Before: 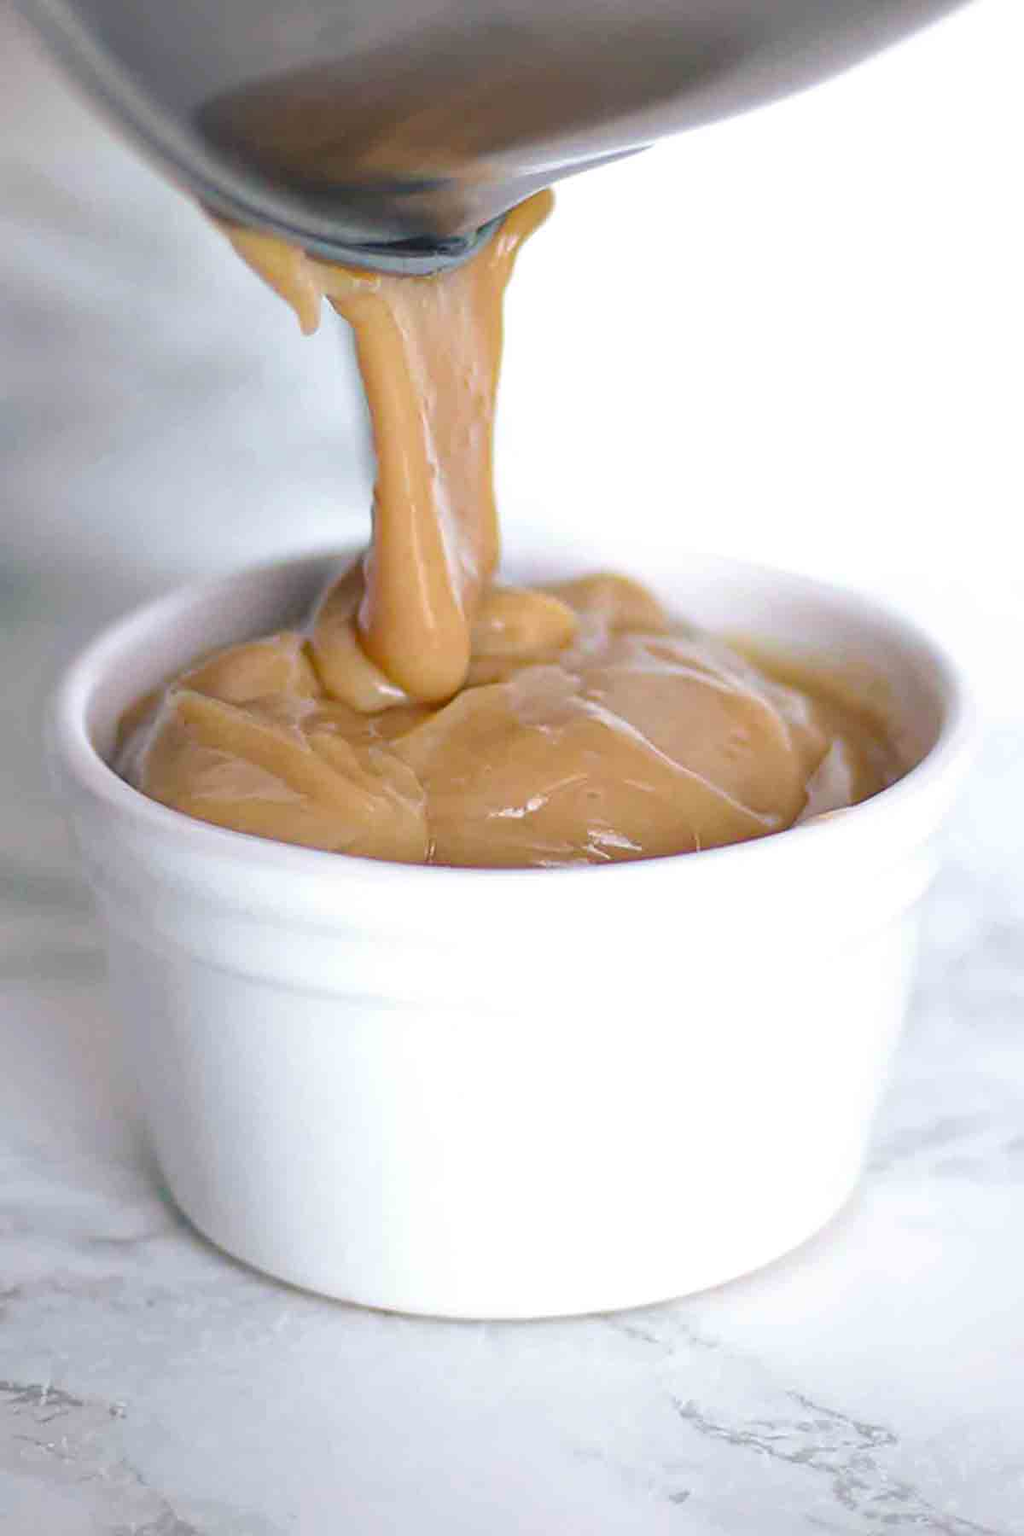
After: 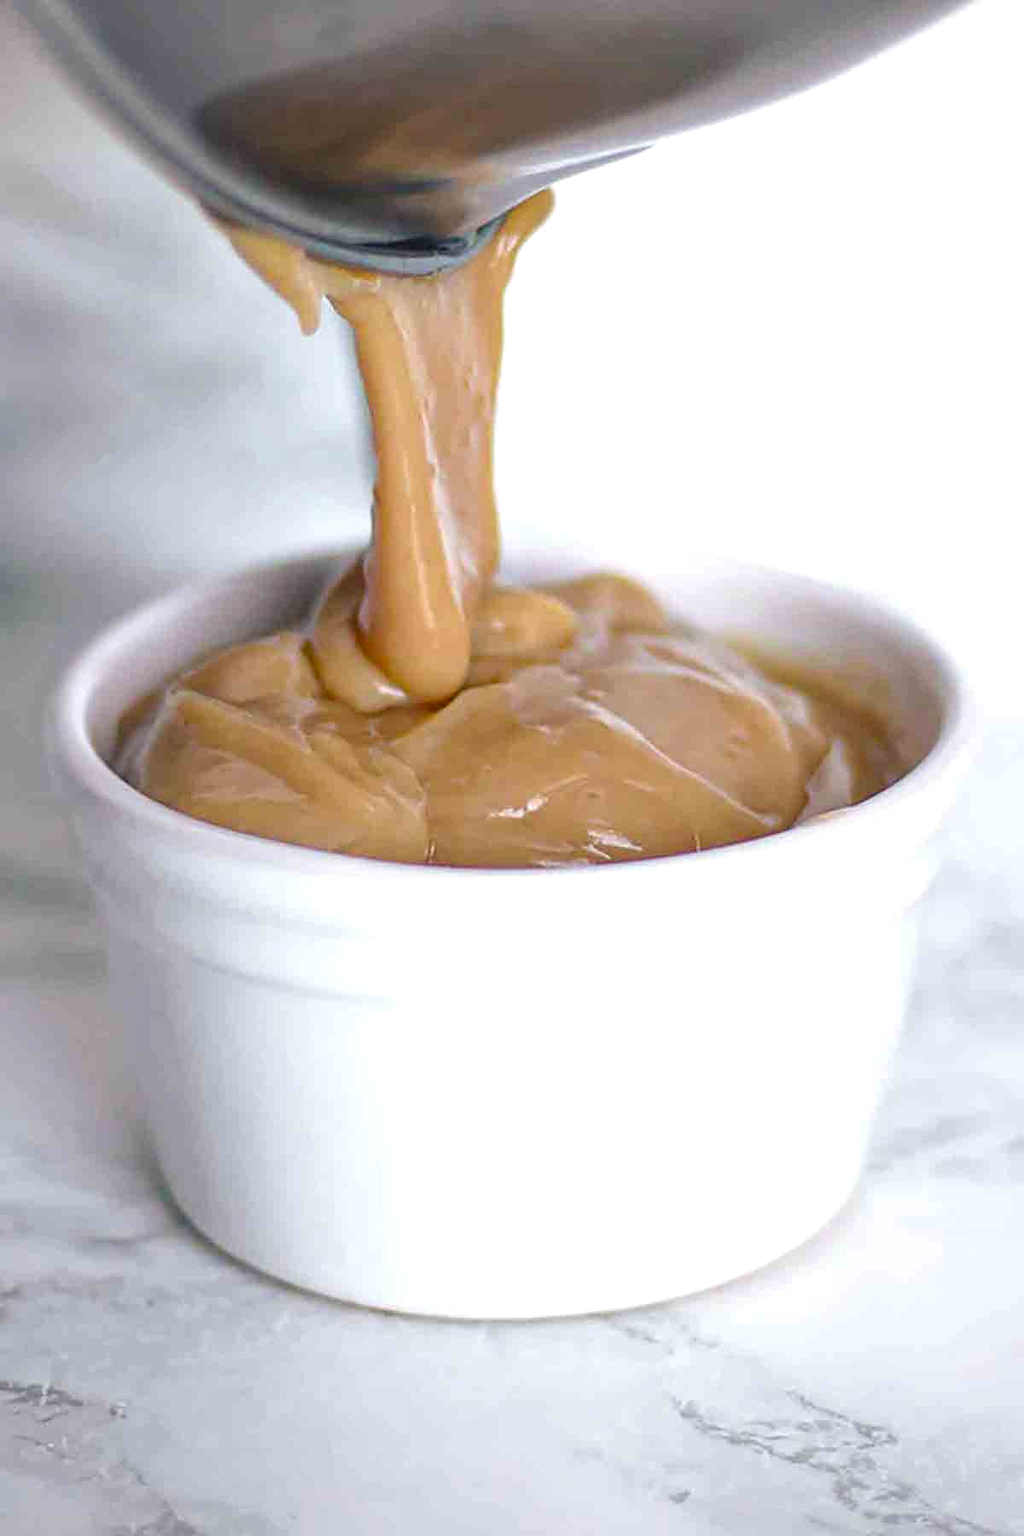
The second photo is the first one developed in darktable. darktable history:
local contrast: on, module defaults
exposure: black level correction 0.001, compensate highlight preservation false
